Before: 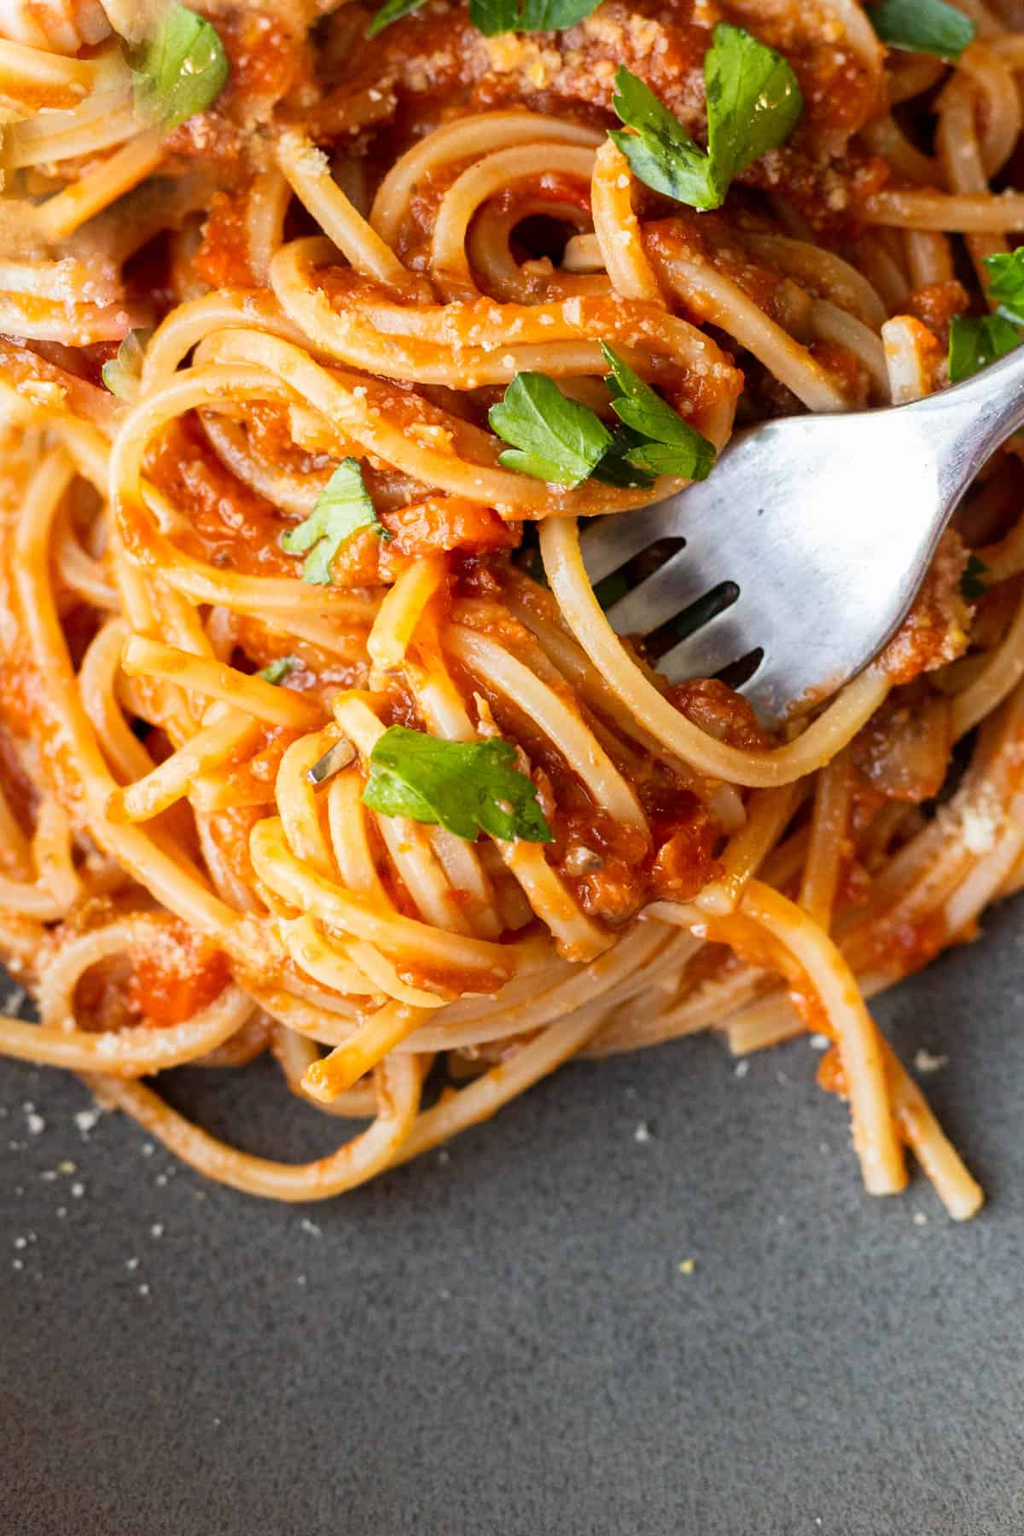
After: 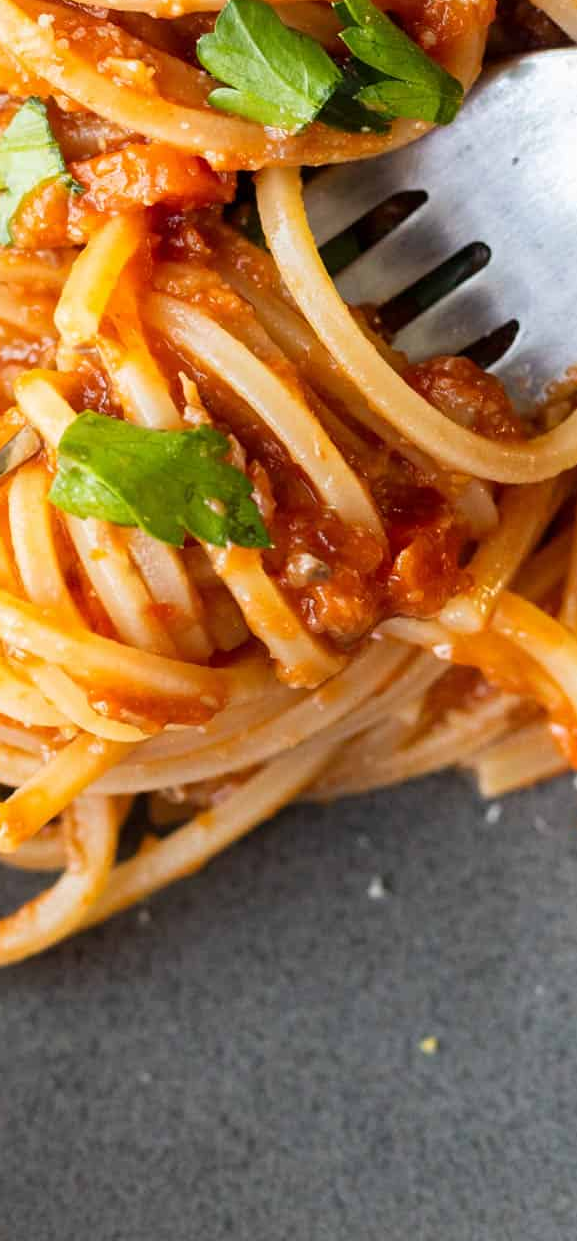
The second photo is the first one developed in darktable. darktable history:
crop: left 31.412%, top 24.393%, right 20.448%, bottom 6.624%
